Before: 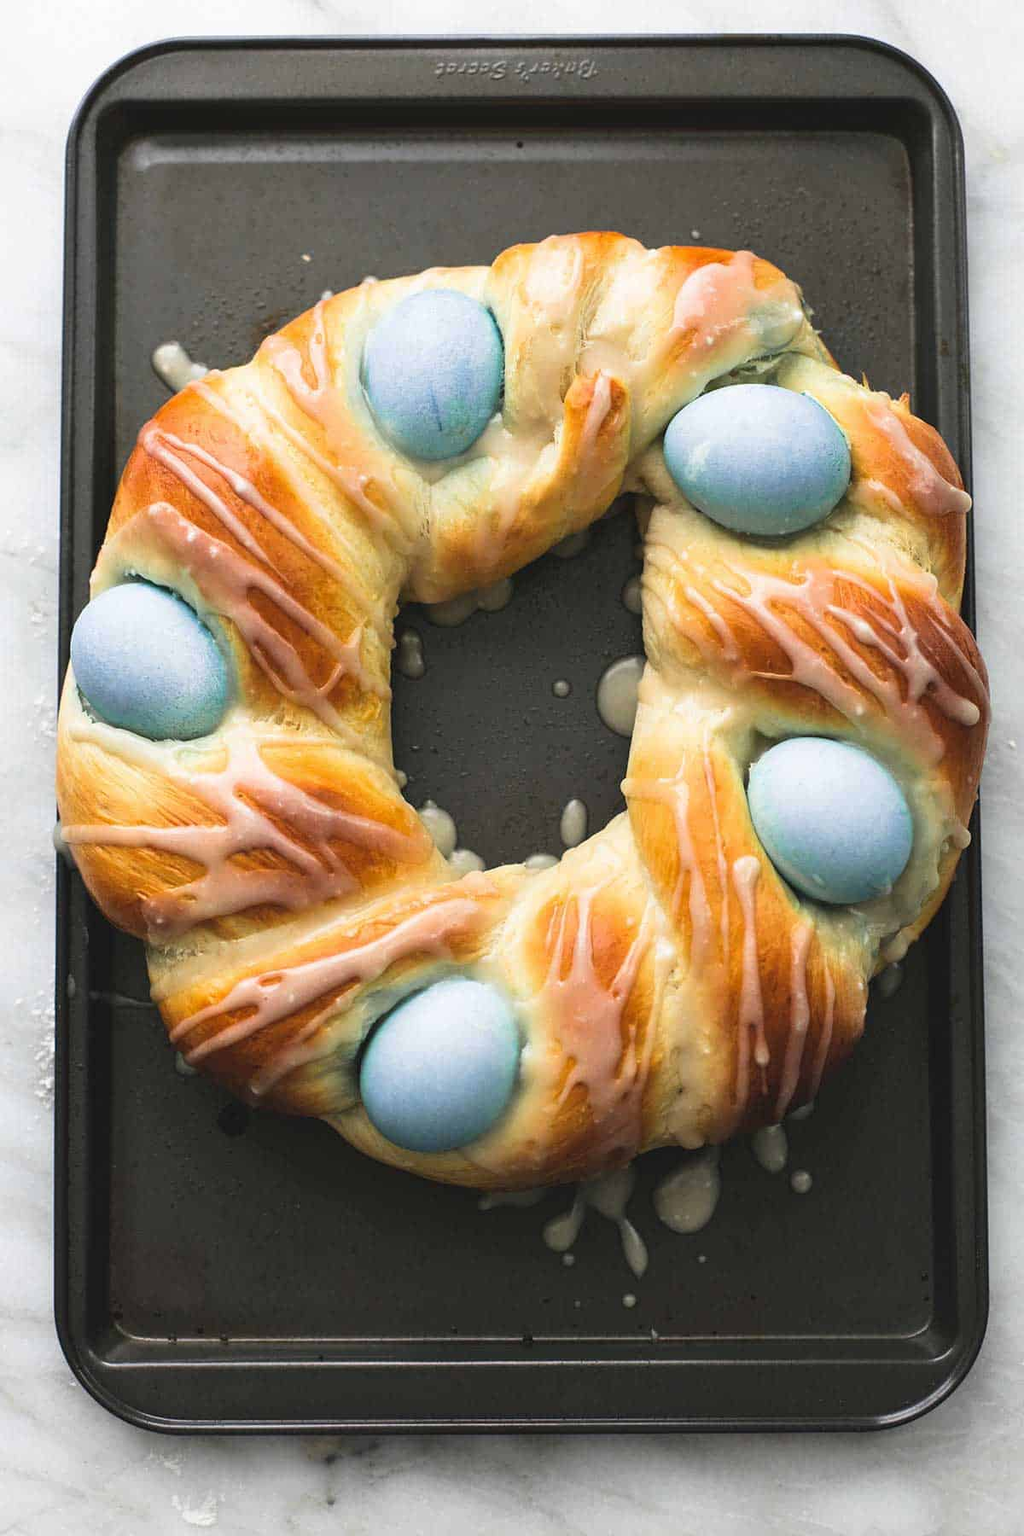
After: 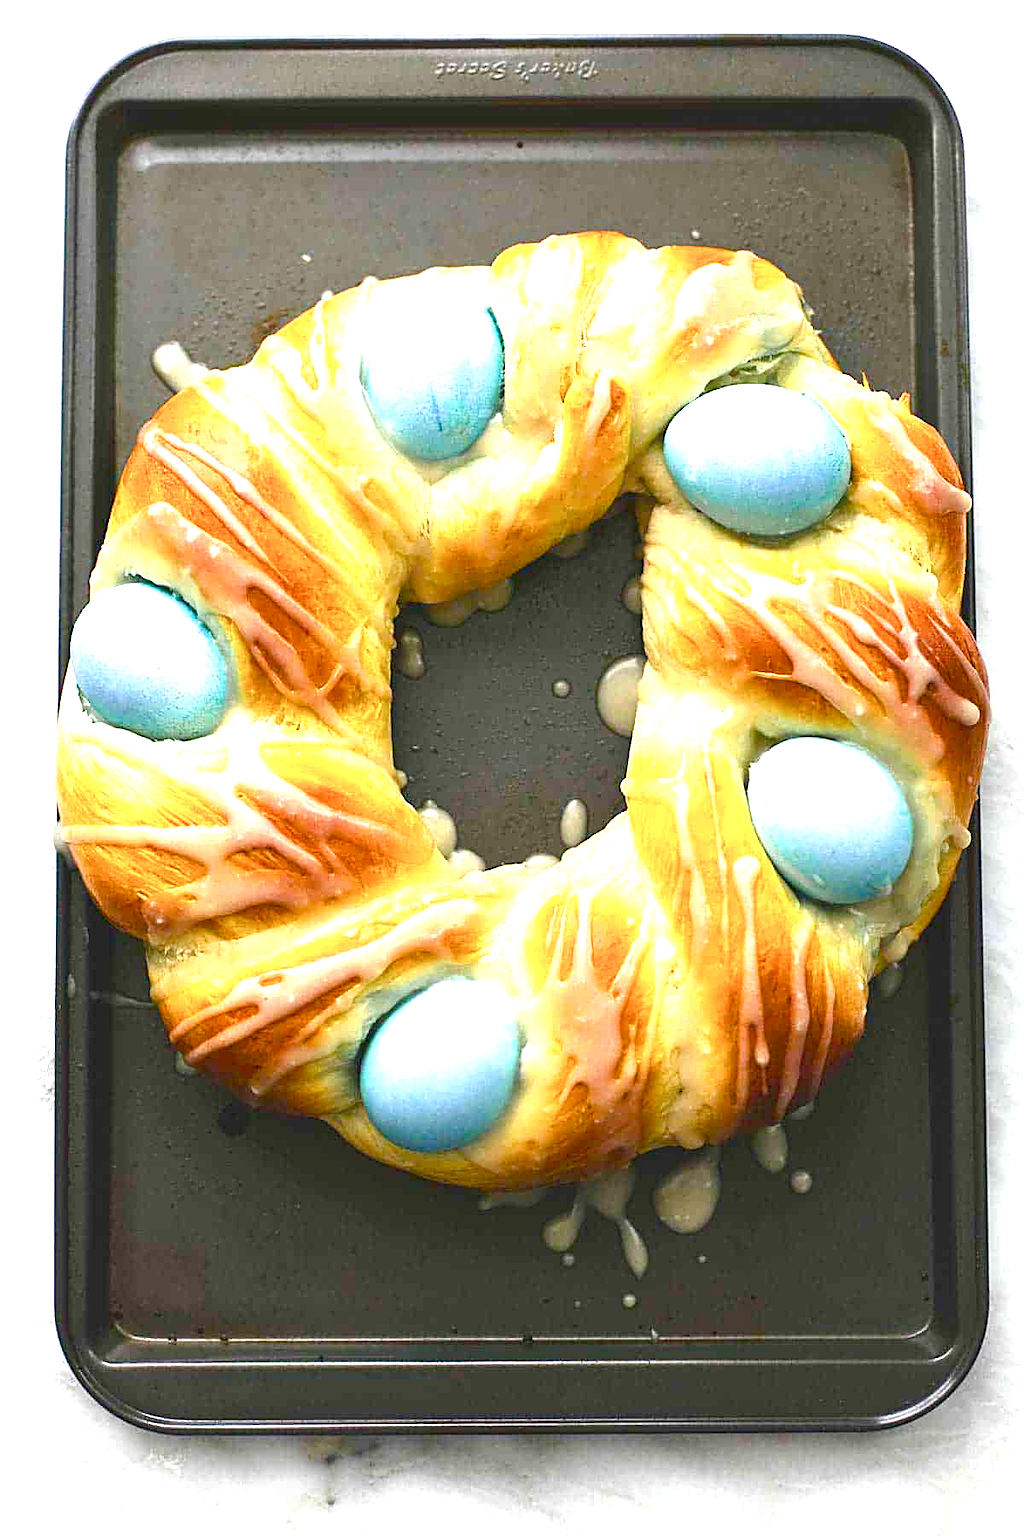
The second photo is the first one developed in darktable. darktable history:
exposure: black level correction 0.001, exposure 1.047 EV, compensate highlight preservation false
color balance rgb: linear chroma grading › global chroma 49.482%, perceptual saturation grading › global saturation 0.626%, perceptual saturation grading › highlights -25.307%, perceptual saturation grading › shadows 29.684%, global vibrance 20%
sharpen: on, module defaults
